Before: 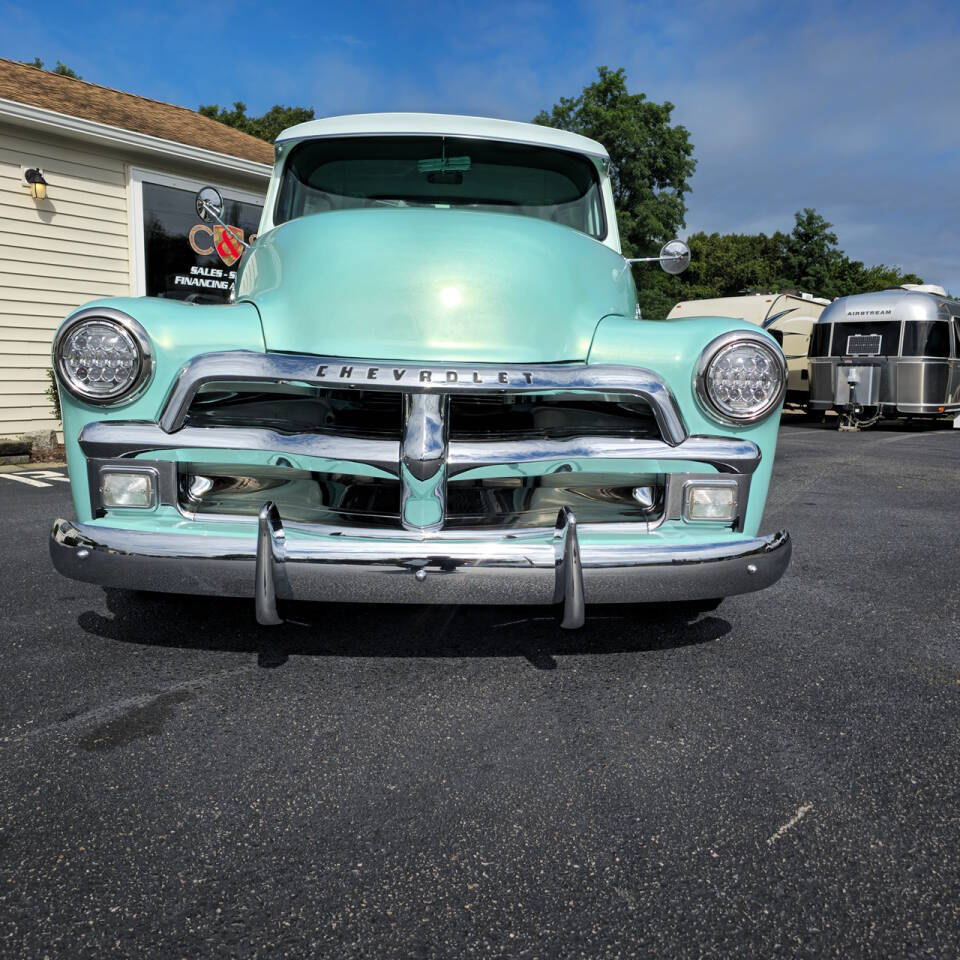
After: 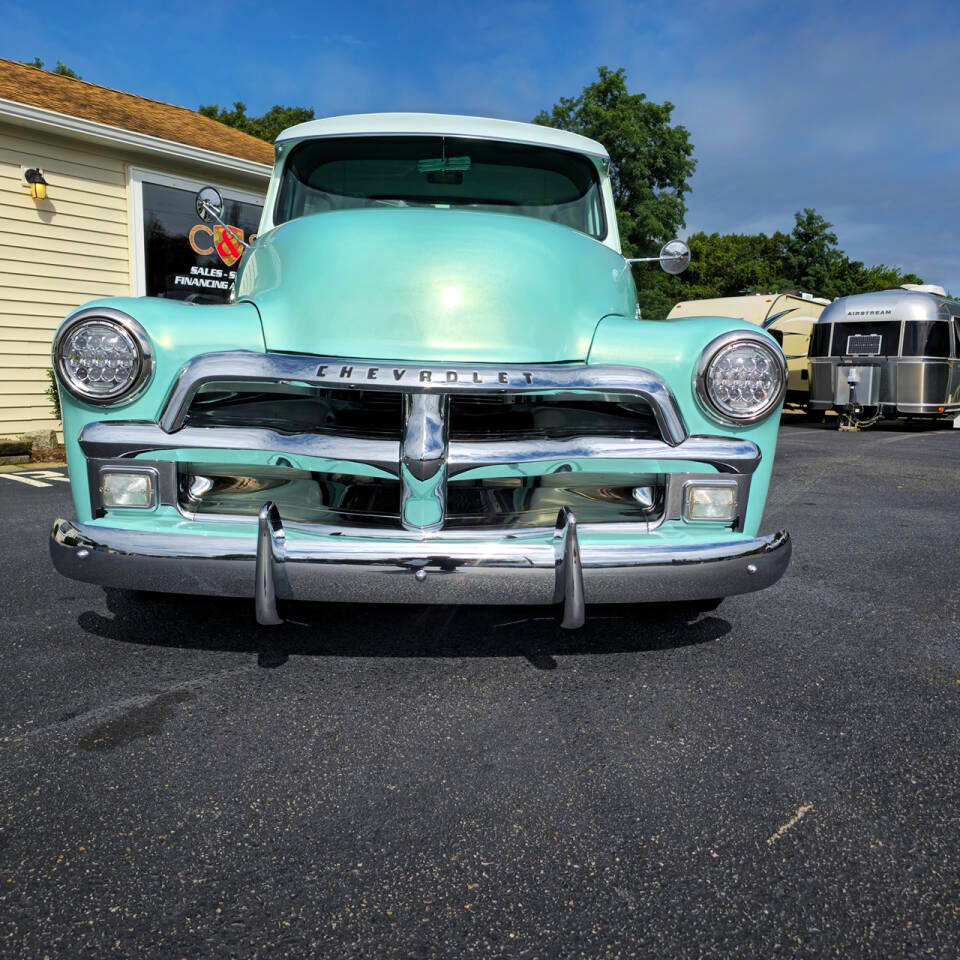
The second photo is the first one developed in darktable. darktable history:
color zones: curves: ch0 [(0.224, 0.526) (0.75, 0.5)]; ch1 [(0.055, 0.526) (0.224, 0.761) (0.377, 0.526) (0.75, 0.5)]
velvia: on, module defaults
